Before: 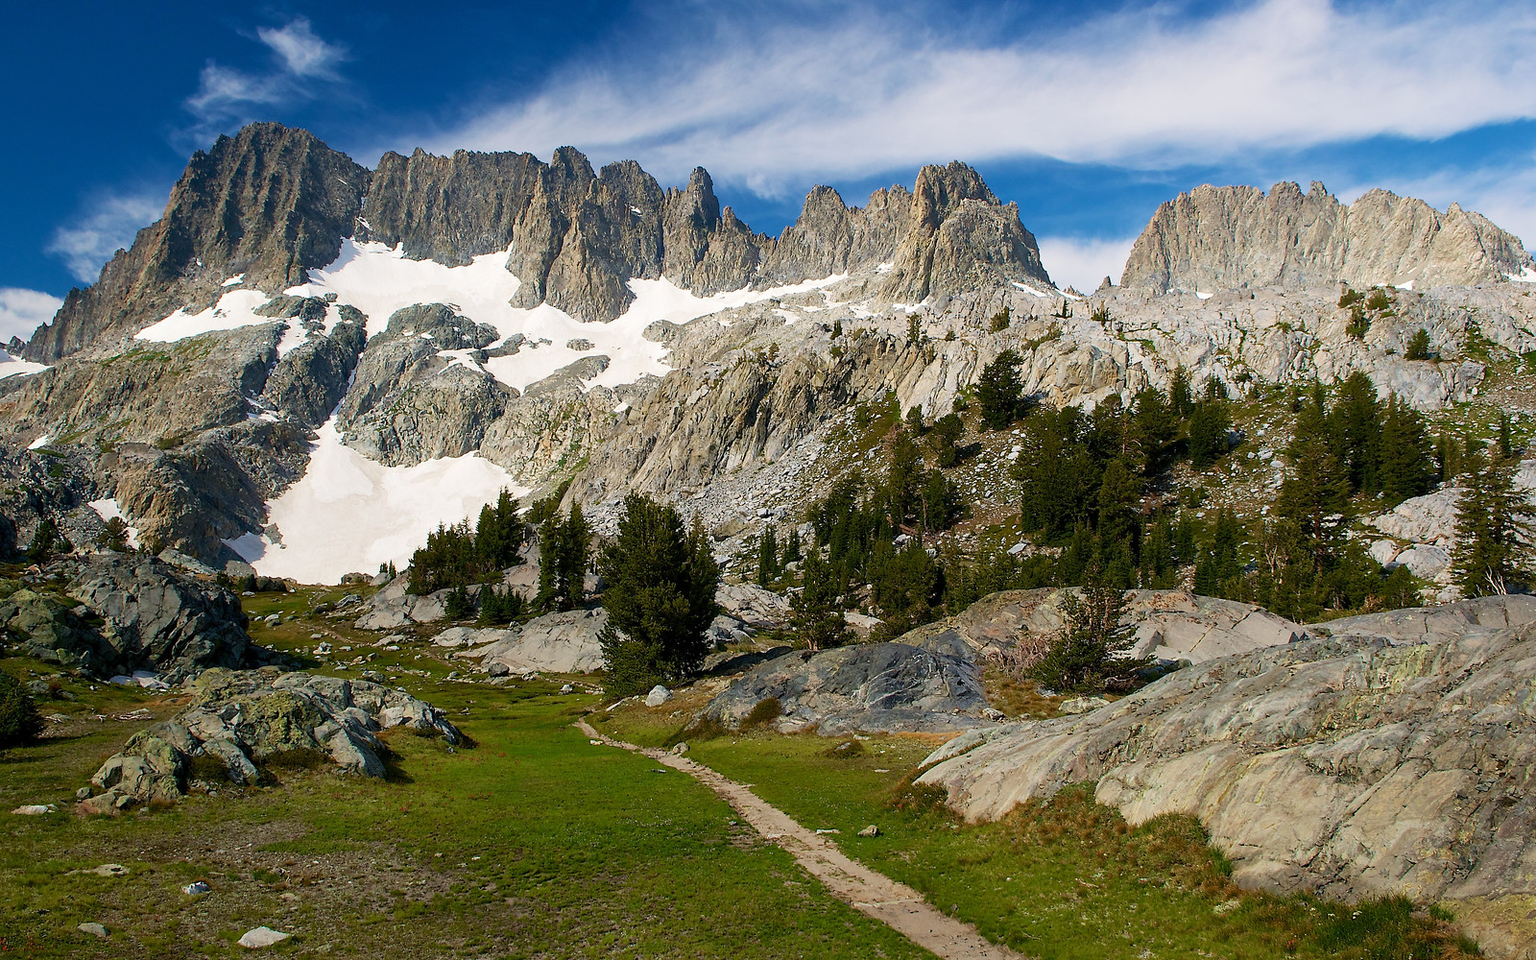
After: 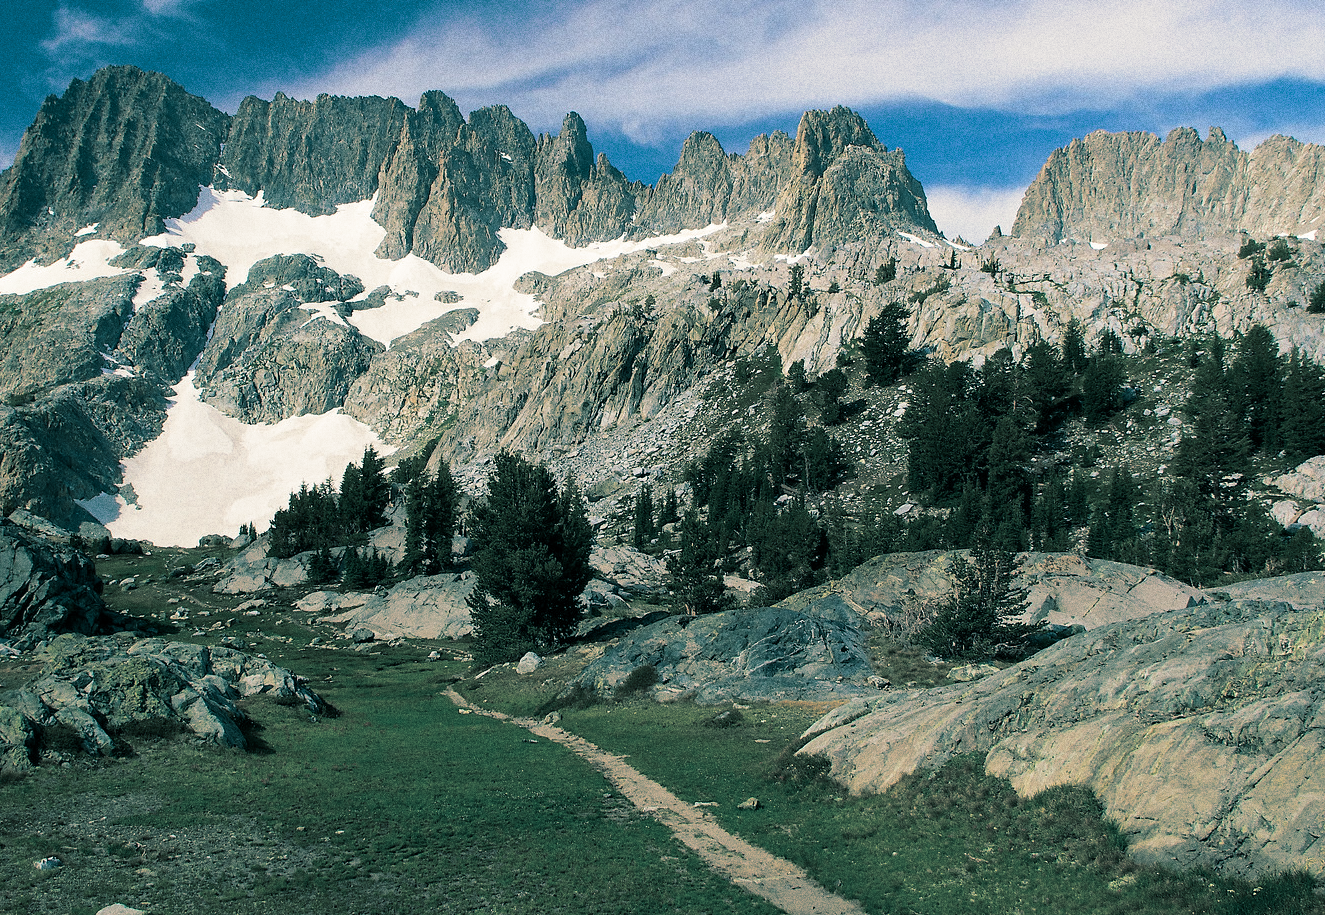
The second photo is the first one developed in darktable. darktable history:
split-toning: shadows › hue 186.43°, highlights › hue 49.29°, compress 30.29%
crop: left 9.807%, top 6.259%, right 7.334%, bottom 2.177%
grain: coarseness 0.09 ISO, strength 40%
